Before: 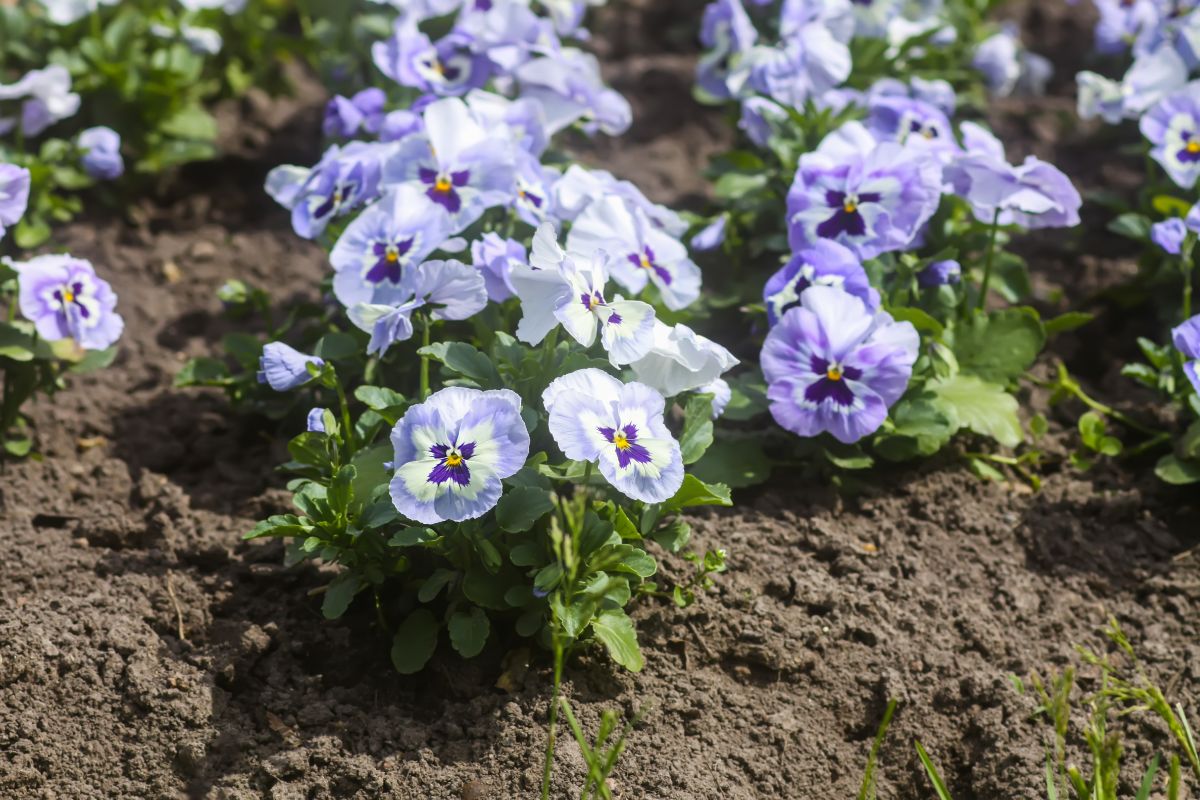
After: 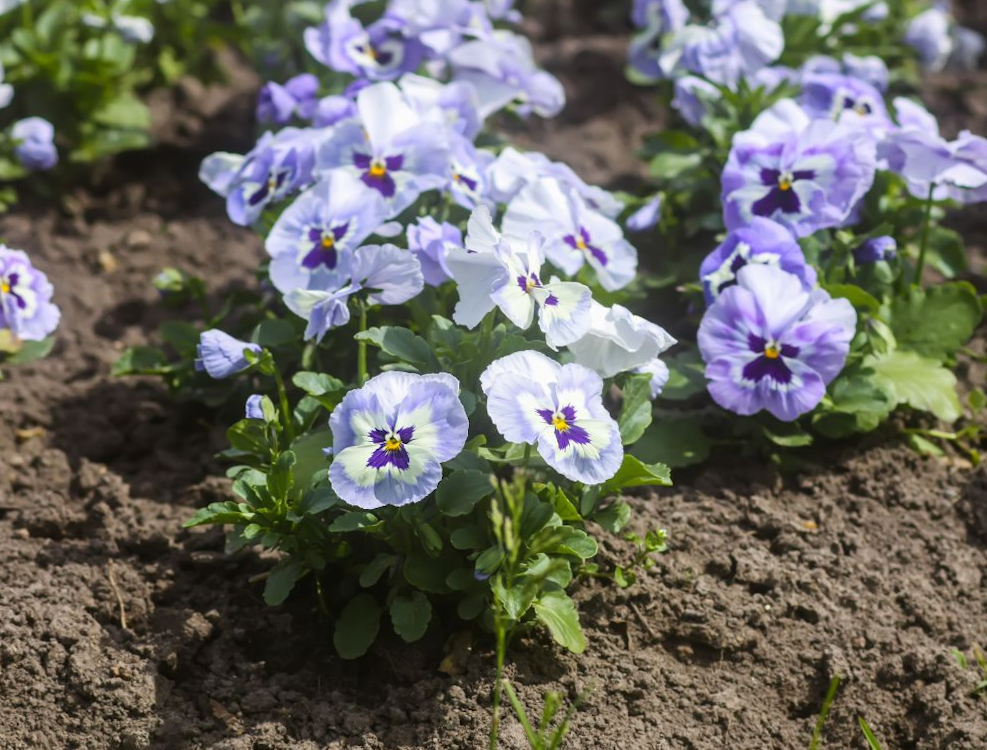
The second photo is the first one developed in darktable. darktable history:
crop and rotate: angle 0.977°, left 4.094%, top 1.161%, right 11.525%, bottom 2.593%
